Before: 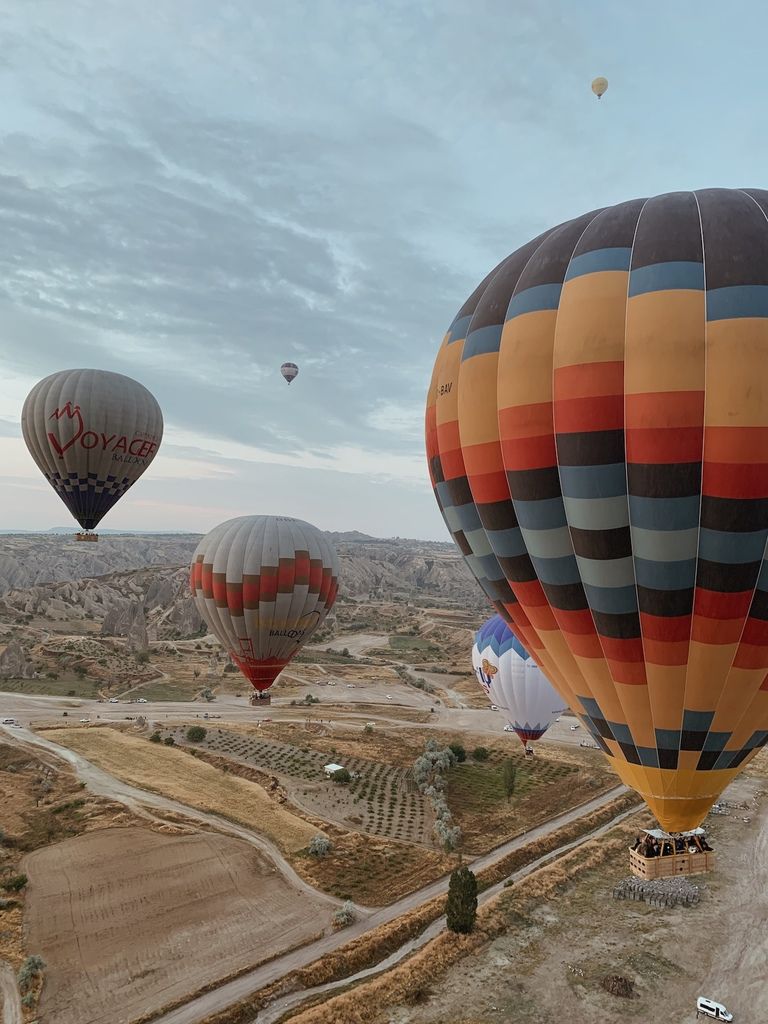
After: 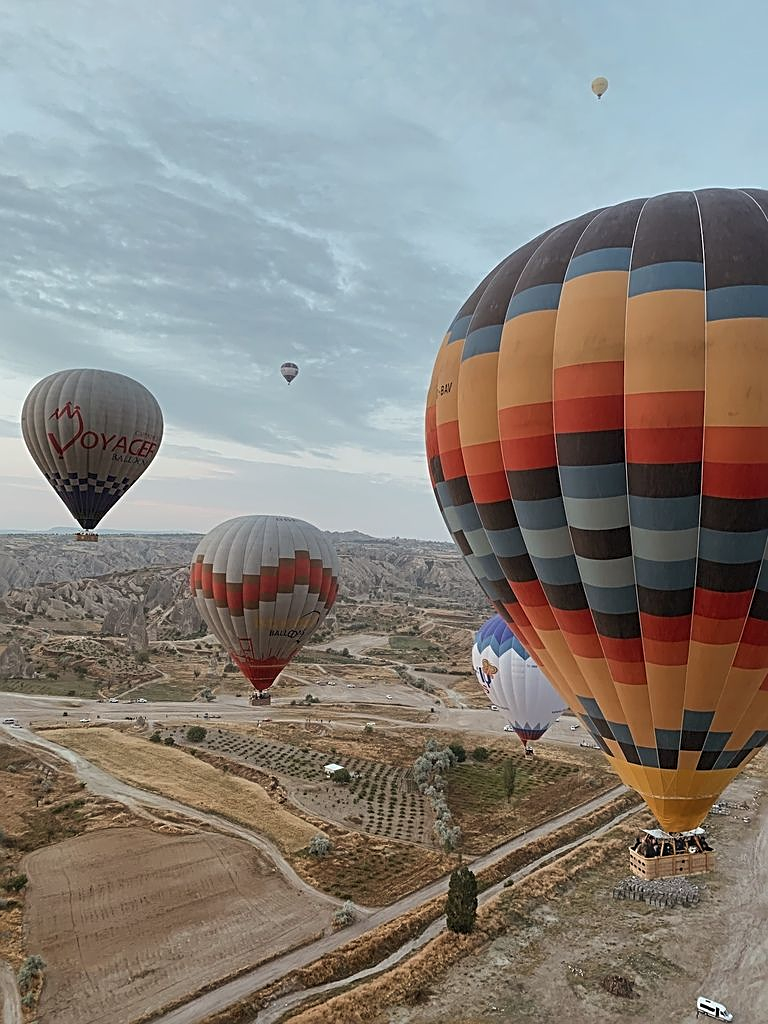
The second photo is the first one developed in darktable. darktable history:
sharpen: radius 2.535, amount 0.621
tone equalizer: edges refinement/feathering 500, mask exposure compensation -1.57 EV, preserve details no
haze removal: strength -0.043, compatibility mode true, adaptive false
